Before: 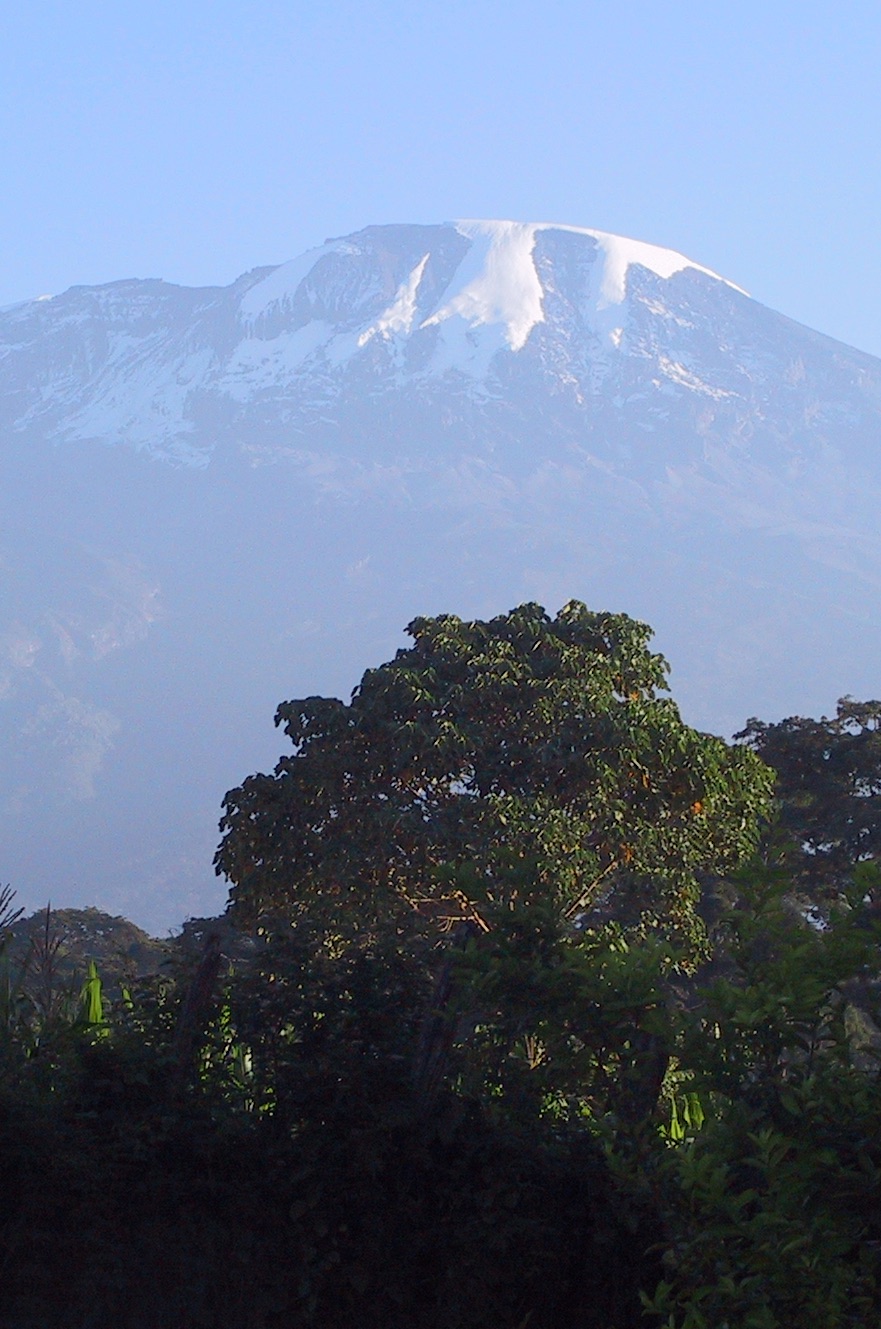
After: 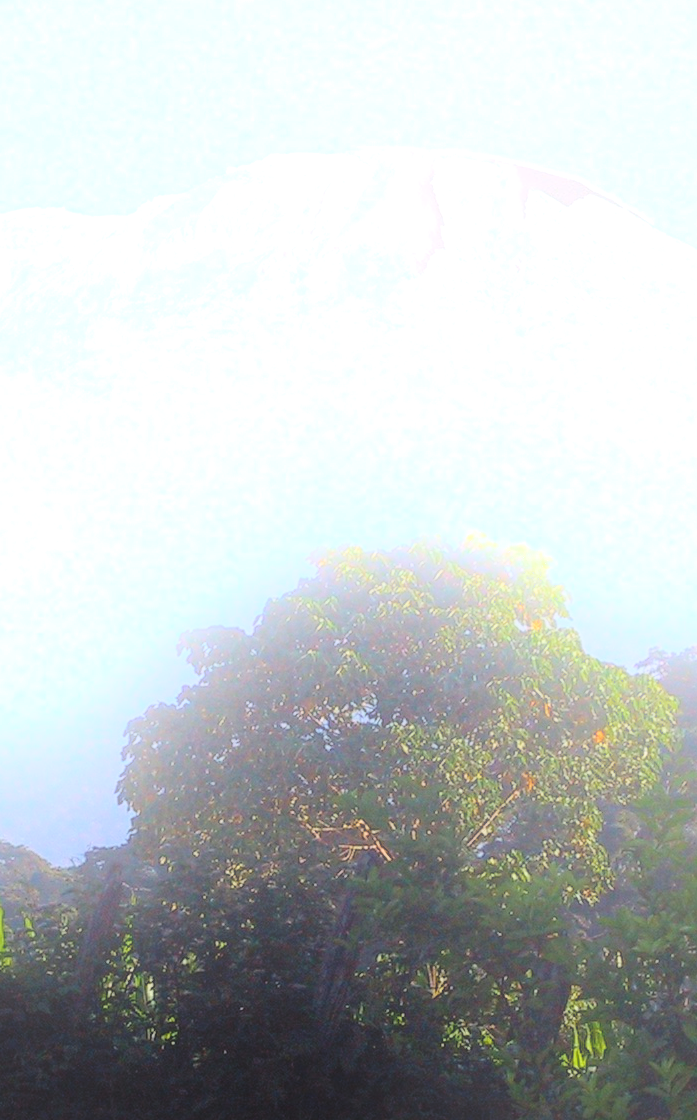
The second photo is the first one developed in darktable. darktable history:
crop: left 11.225%, top 5.381%, right 9.565%, bottom 10.314%
color balance rgb: perceptual saturation grading › global saturation 20%, global vibrance 20%
bloom: size 25%, threshold 5%, strength 90%
local contrast: highlights 61%, detail 143%, midtone range 0.428
